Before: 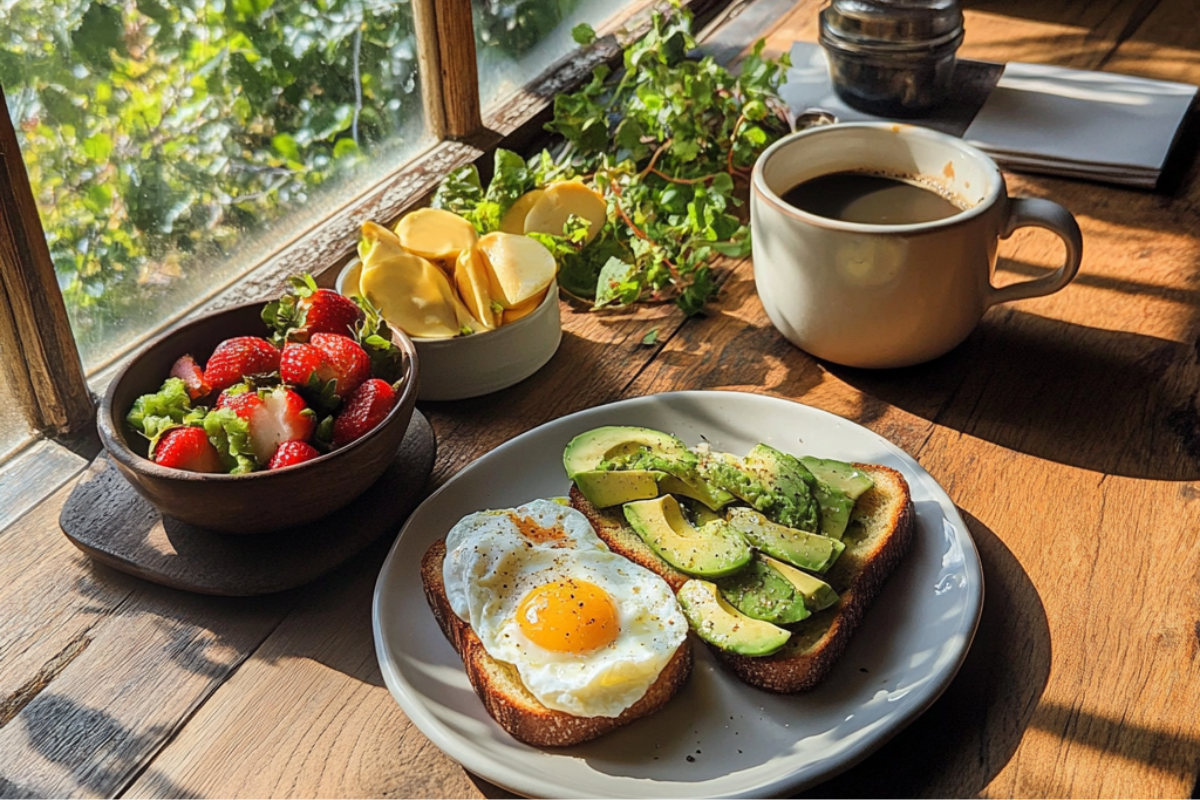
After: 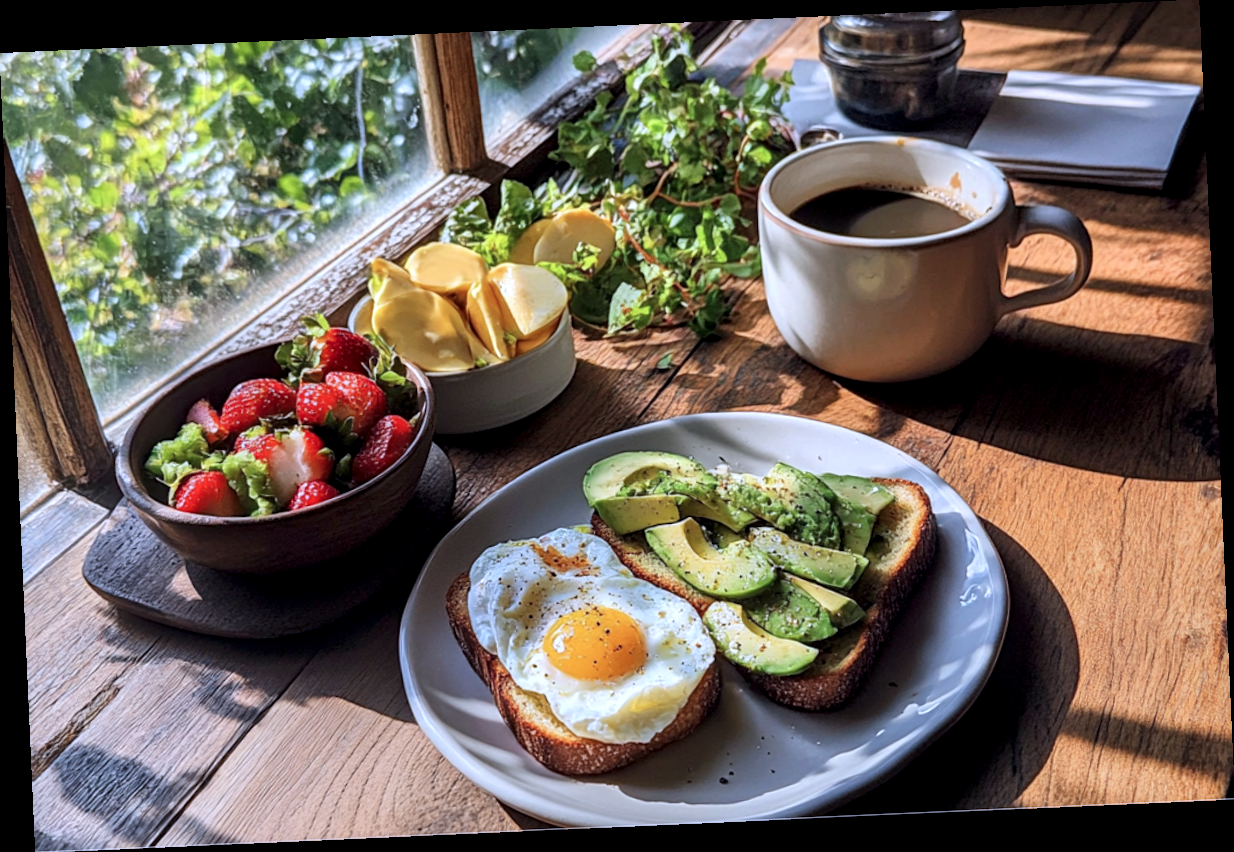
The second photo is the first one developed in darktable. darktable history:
local contrast: highlights 25%, shadows 75%, midtone range 0.75
rotate and perspective: rotation -2.56°, automatic cropping off
color calibration: illuminant as shot in camera, x 0.379, y 0.396, temperature 4138.76 K
